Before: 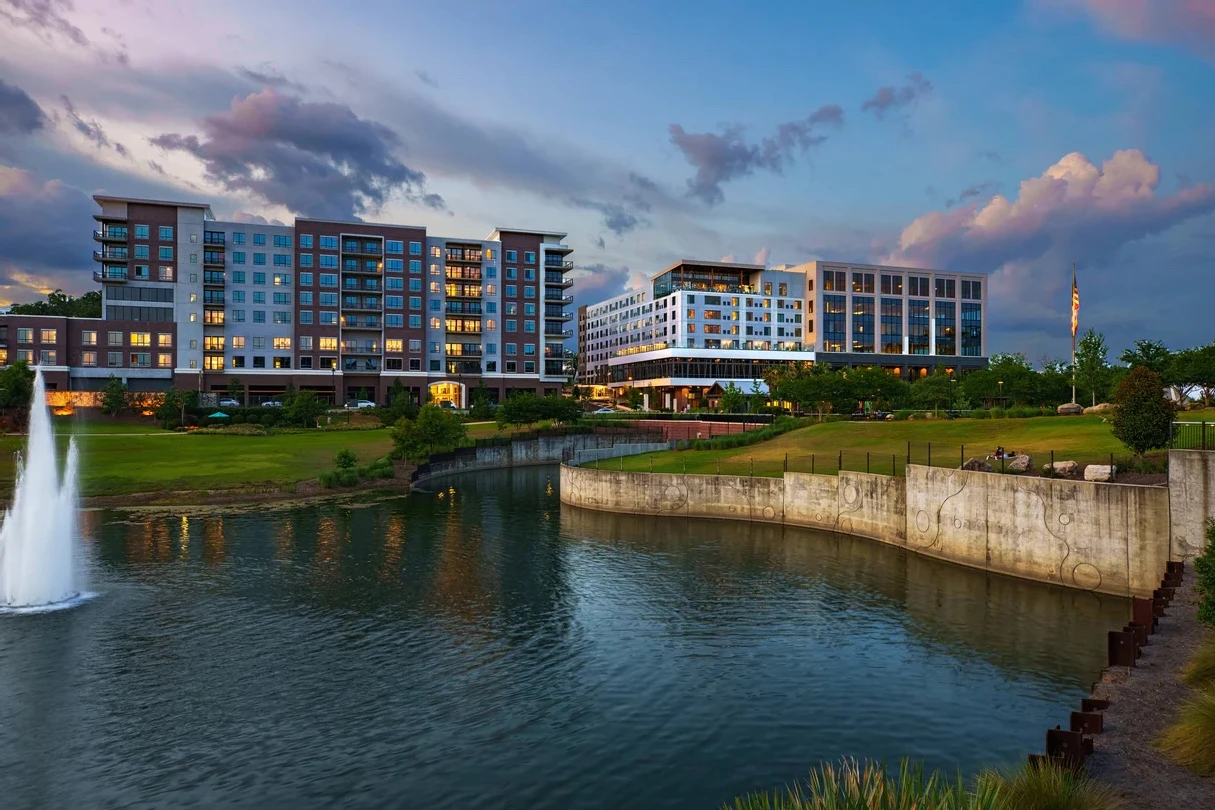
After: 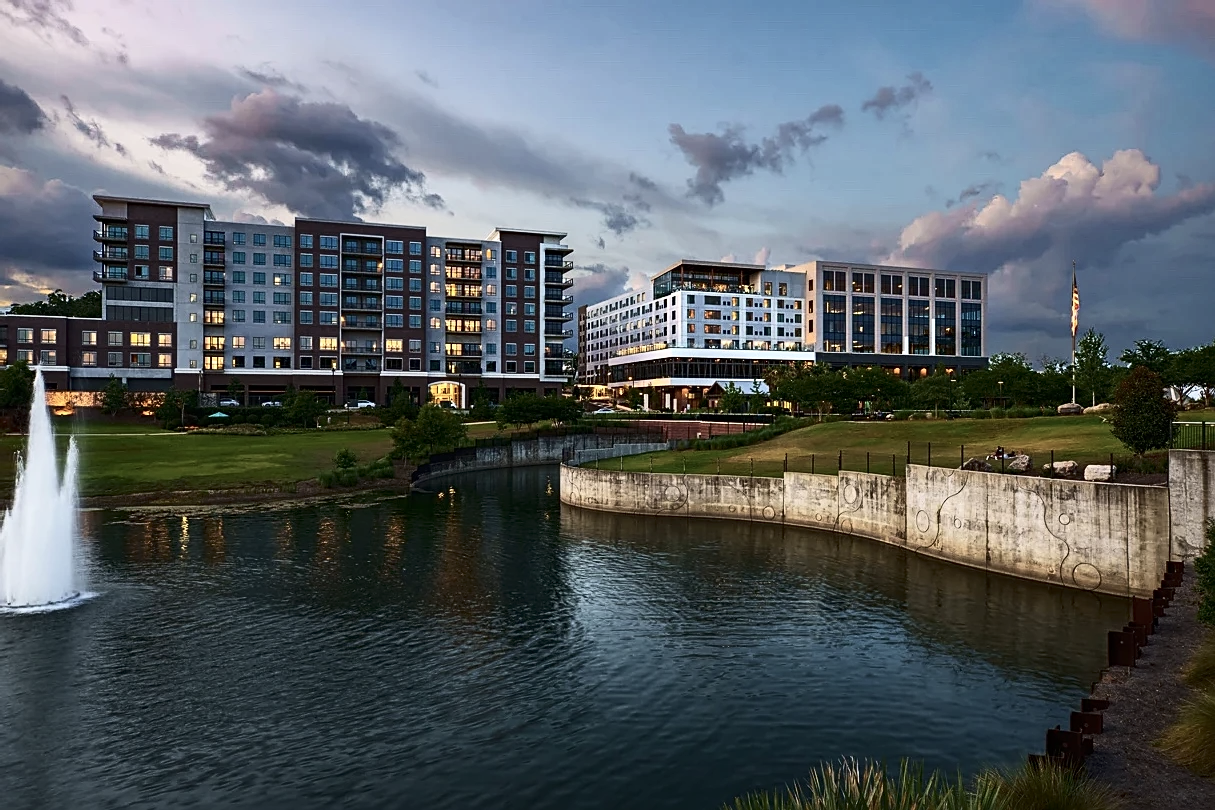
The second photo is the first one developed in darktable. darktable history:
sharpen: on, module defaults
contrast brightness saturation: contrast 0.25, saturation -0.31
